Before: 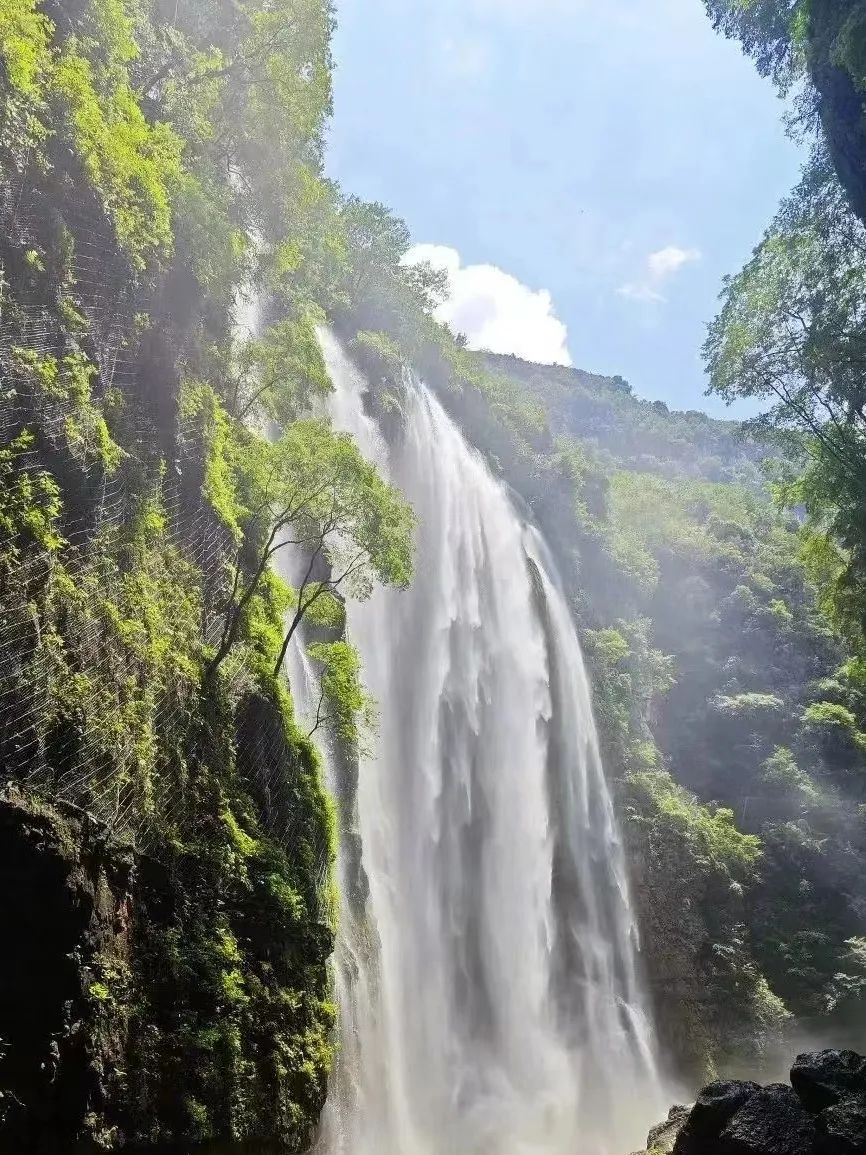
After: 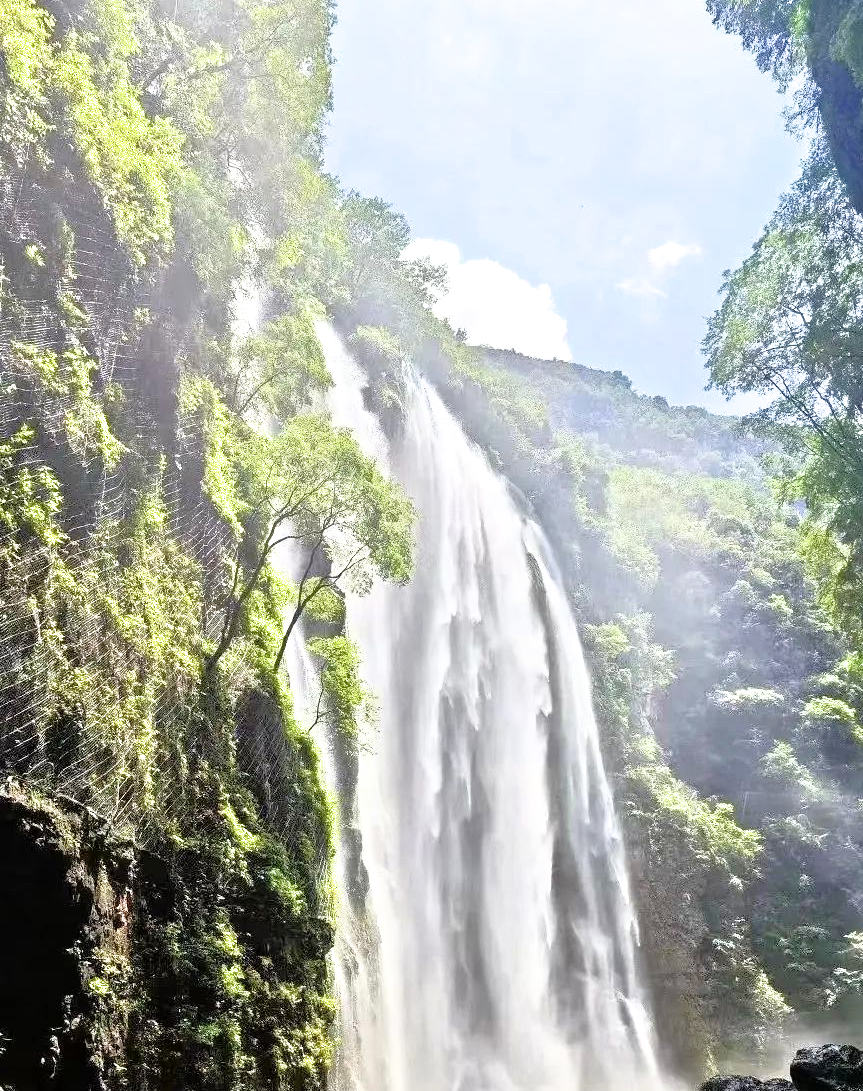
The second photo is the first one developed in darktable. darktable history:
filmic rgb: white relative exposure 2.2 EV, hardness 6.97
tone equalizer: -8 EV 2 EV, -7 EV 2 EV, -6 EV 2 EV, -5 EV 2 EV, -4 EV 2 EV, -3 EV 1.5 EV, -2 EV 1 EV, -1 EV 0.5 EV
crop: top 0.448%, right 0.264%, bottom 5.045%
